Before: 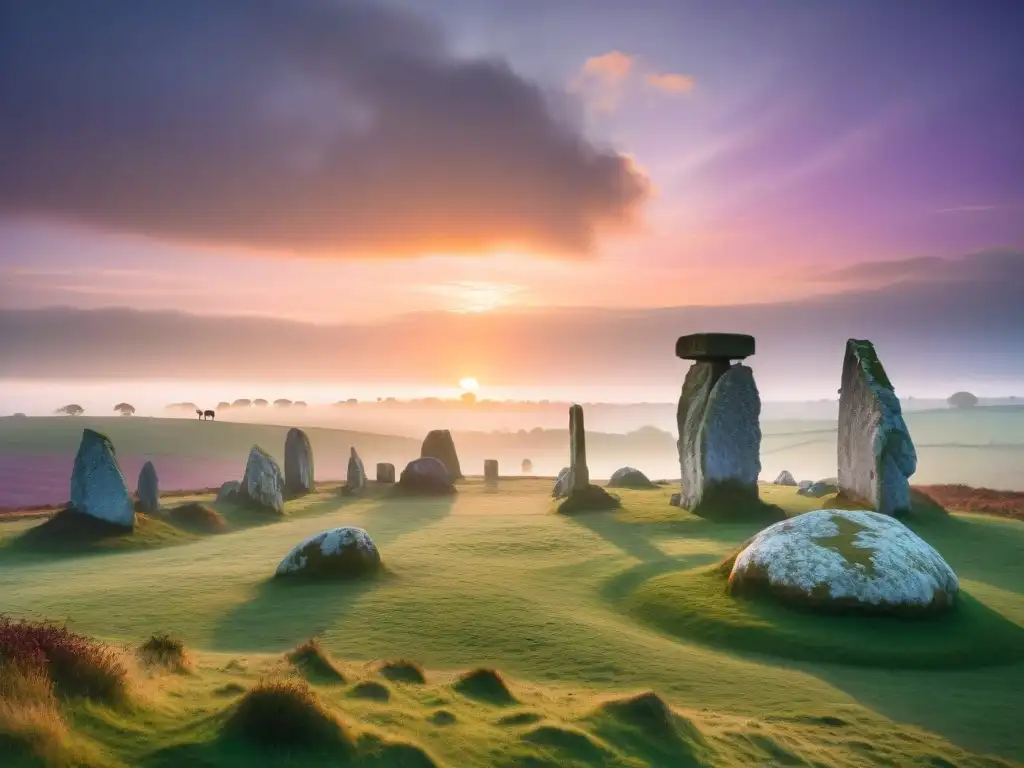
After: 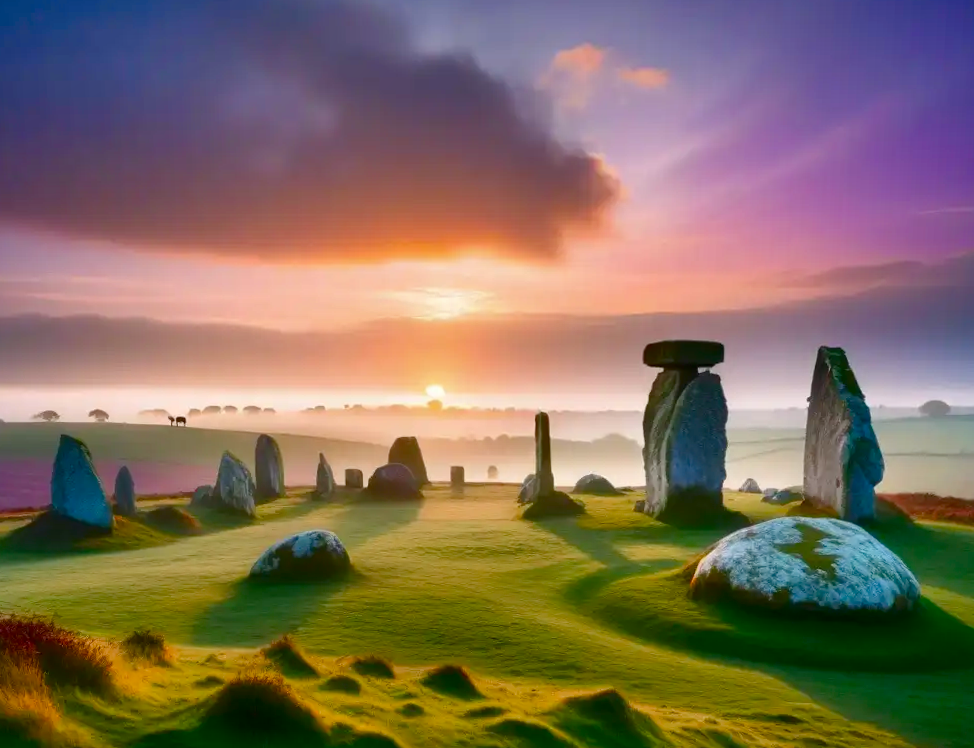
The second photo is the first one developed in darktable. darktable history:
shadows and highlights: soften with gaussian
contrast brightness saturation: contrast 0.07, brightness -0.14, saturation 0.11
color balance rgb: perceptual saturation grading › global saturation 35%, perceptual saturation grading › highlights -30%, perceptual saturation grading › shadows 35%, perceptual brilliance grading › global brilliance 3%, perceptual brilliance grading › highlights -3%, perceptual brilliance grading › shadows 3%
rotate and perspective: rotation 0.074°, lens shift (vertical) 0.096, lens shift (horizontal) -0.041, crop left 0.043, crop right 0.952, crop top 0.024, crop bottom 0.979
